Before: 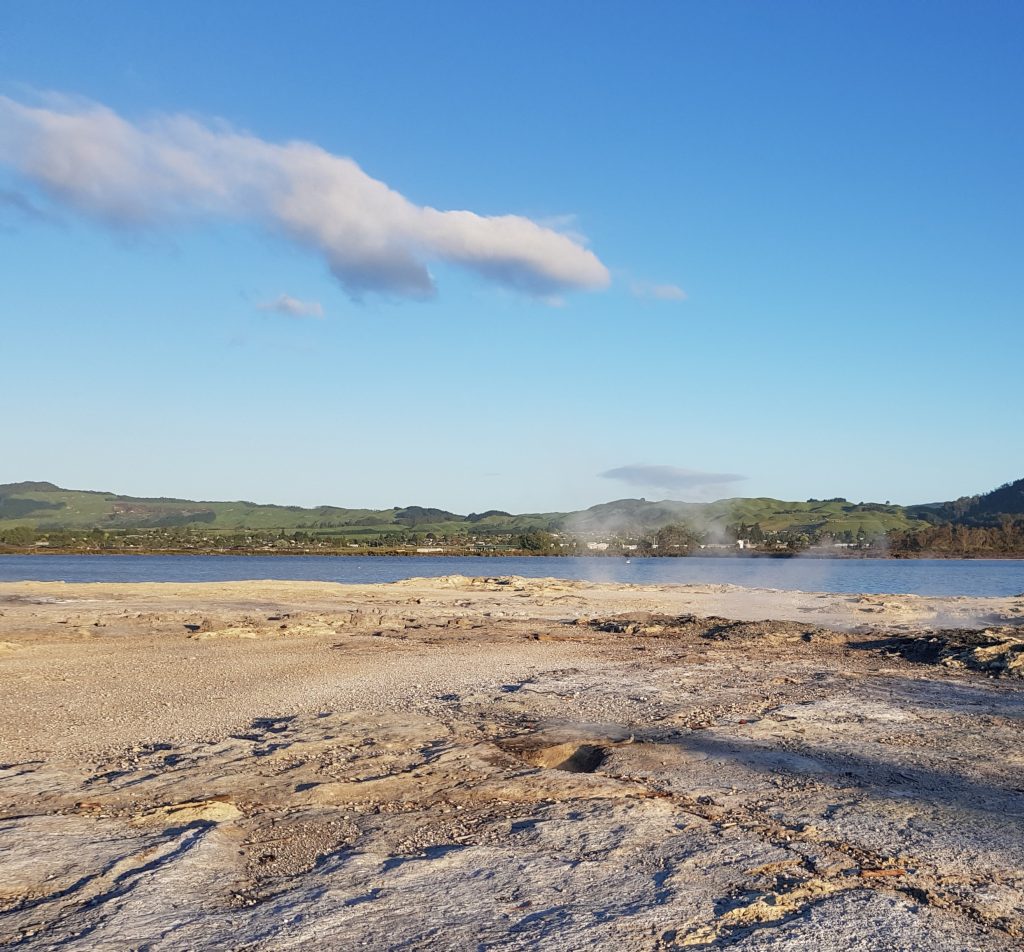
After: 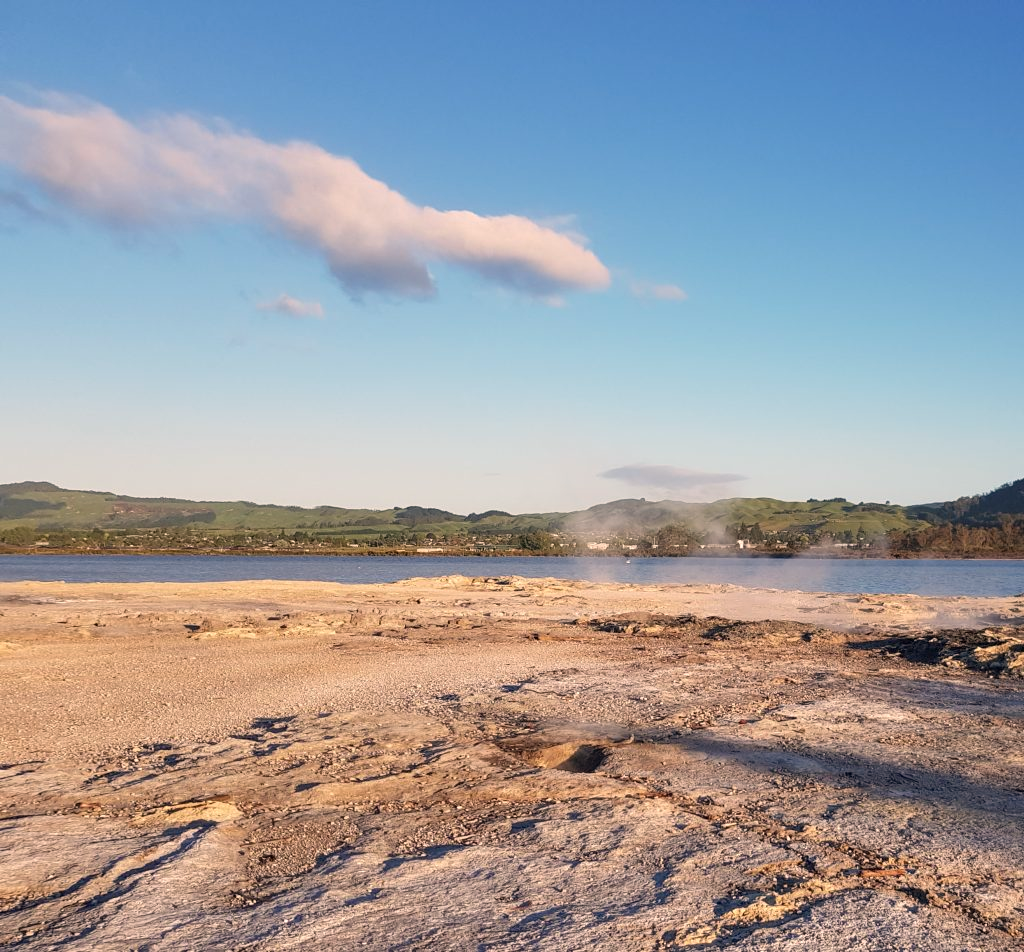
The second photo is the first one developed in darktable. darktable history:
white balance: red 1.127, blue 0.943
rotate and perspective: automatic cropping original format, crop left 0, crop top 0
